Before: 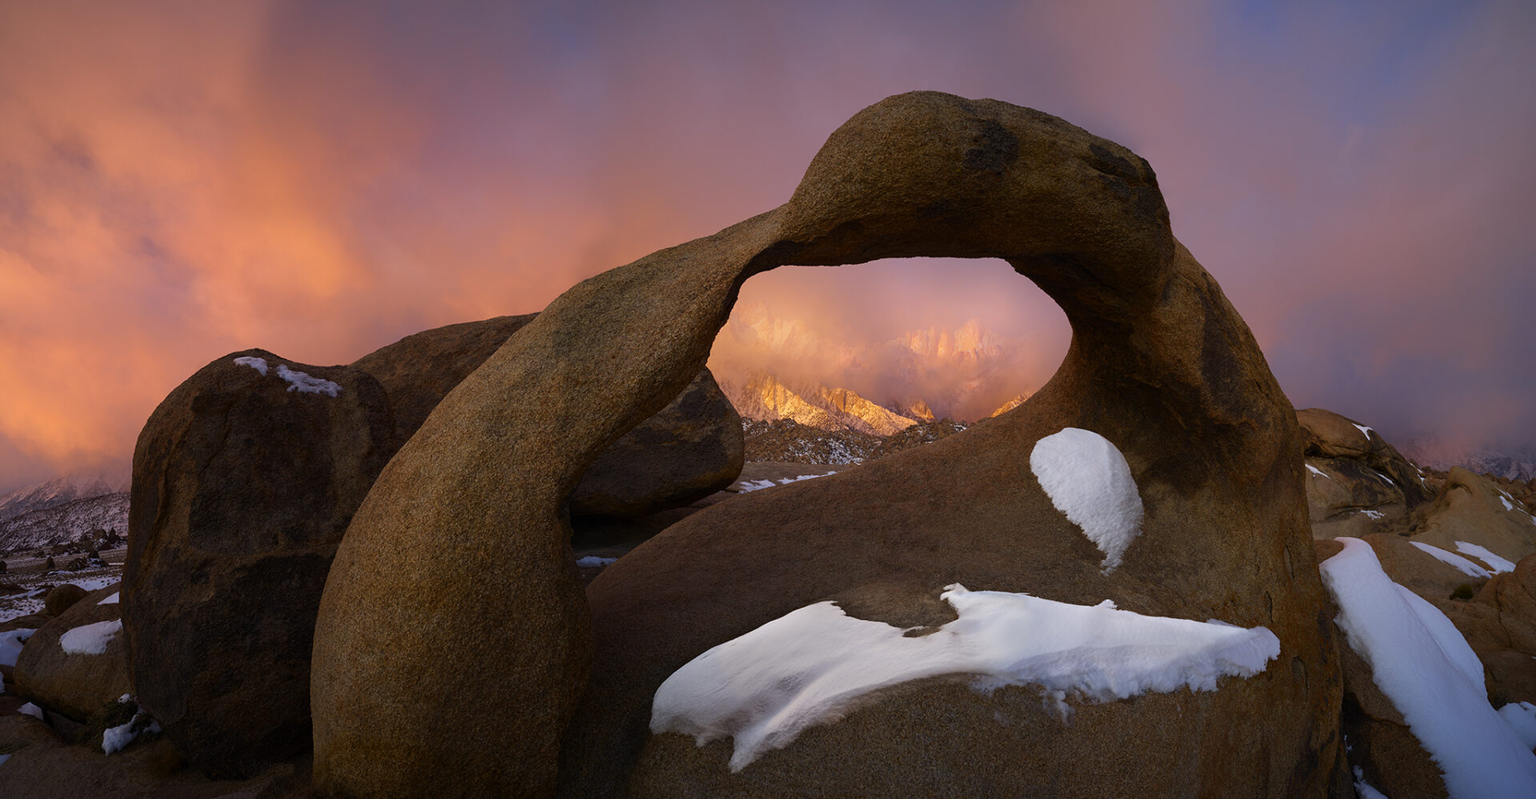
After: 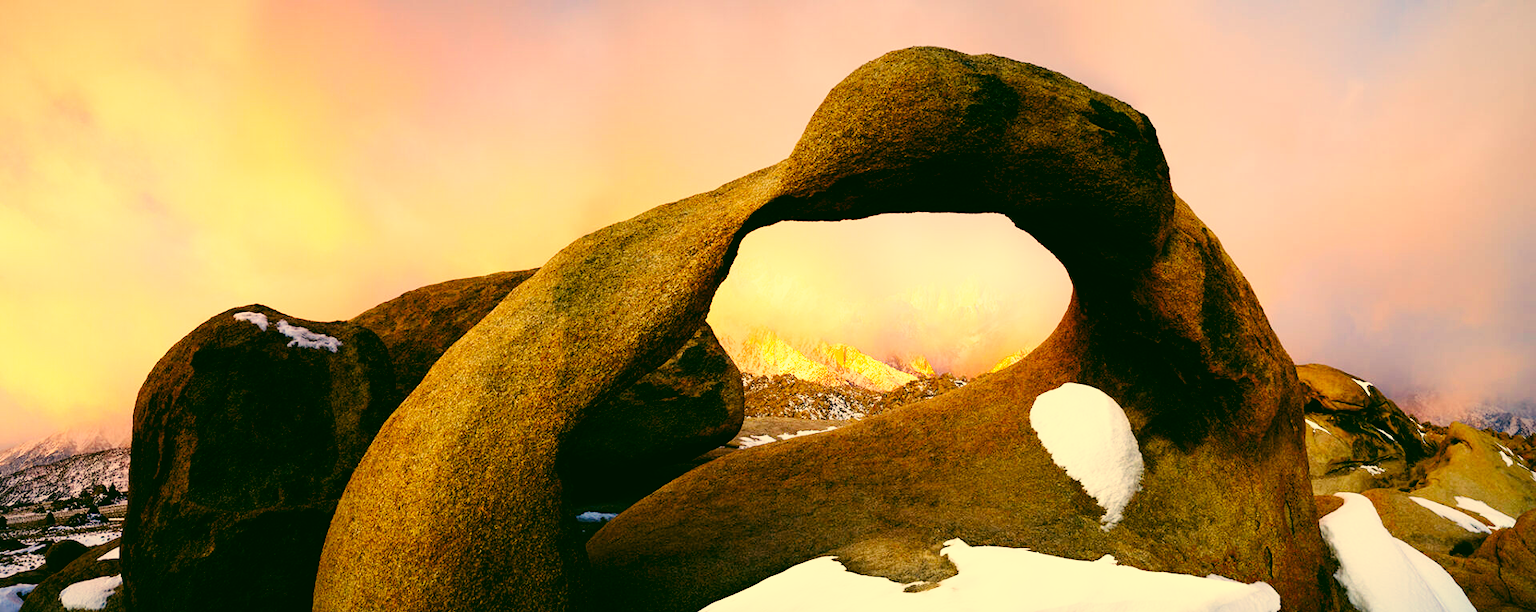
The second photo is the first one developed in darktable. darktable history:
base curve: curves: ch0 [(0, 0) (0, 0) (0.002, 0.001) (0.008, 0.003) (0.019, 0.011) (0.037, 0.037) (0.064, 0.11) (0.102, 0.232) (0.152, 0.379) (0.216, 0.524) (0.296, 0.665) (0.394, 0.789) (0.512, 0.881) (0.651, 0.945) (0.813, 0.986) (1, 1)], preserve colors none
exposure: exposure 0.74 EV, compensate highlight preservation false
color correction: highlights a* 5.62, highlights b* 33.57, shadows a* -25.86, shadows b* 4.02
crop: top 5.667%, bottom 17.637%
